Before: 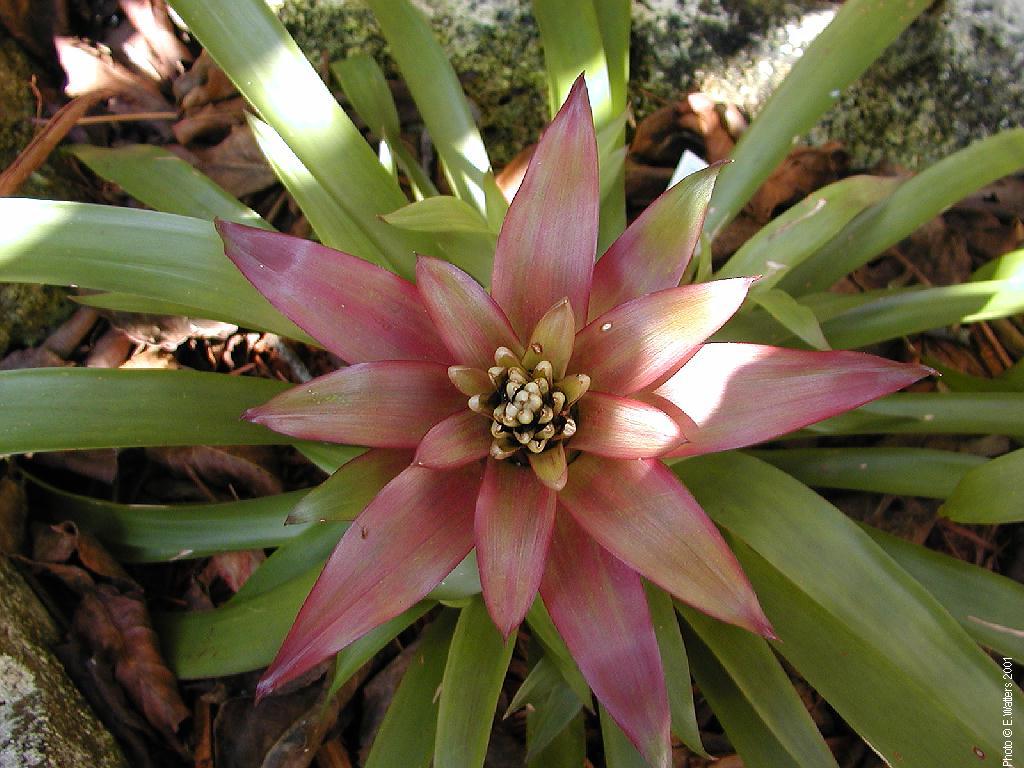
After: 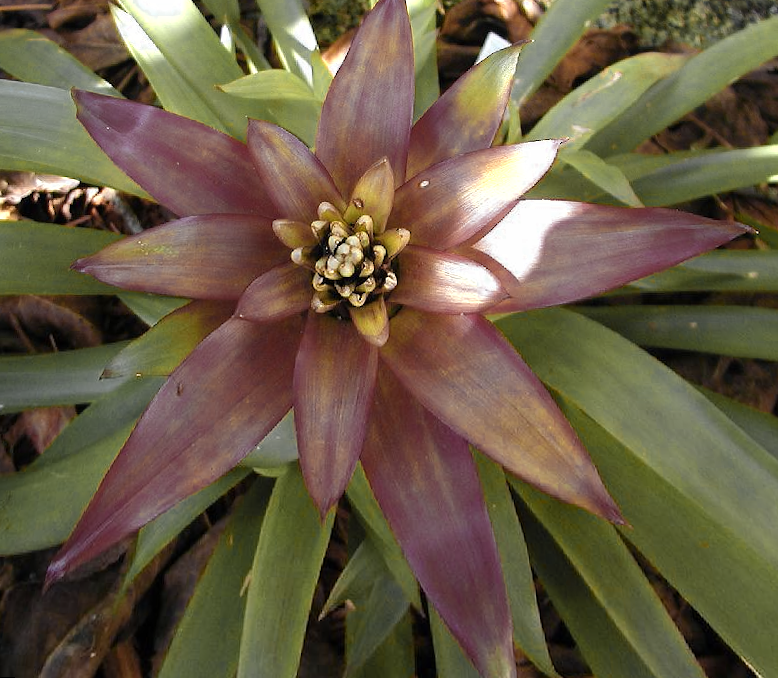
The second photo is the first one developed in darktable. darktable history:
color zones: curves: ch0 [(0.004, 0.306) (0.107, 0.448) (0.252, 0.656) (0.41, 0.398) (0.595, 0.515) (0.768, 0.628)]; ch1 [(0.07, 0.323) (0.151, 0.452) (0.252, 0.608) (0.346, 0.221) (0.463, 0.189) (0.61, 0.368) (0.735, 0.395) (0.921, 0.412)]; ch2 [(0, 0.476) (0.132, 0.512) (0.243, 0.512) (0.397, 0.48) (0.522, 0.376) (0.634, 0.536) (0.761, 0.46)]
rotate and perspective: rotation 0.72°, lens shift (vertical) -0.352, lens shift (horizontal) -0.051, crop left 0.152, crop right 0.859, crop top 0.019, crop bottom 0.964
crop and rotate: left 8.262%, top 9.226%
